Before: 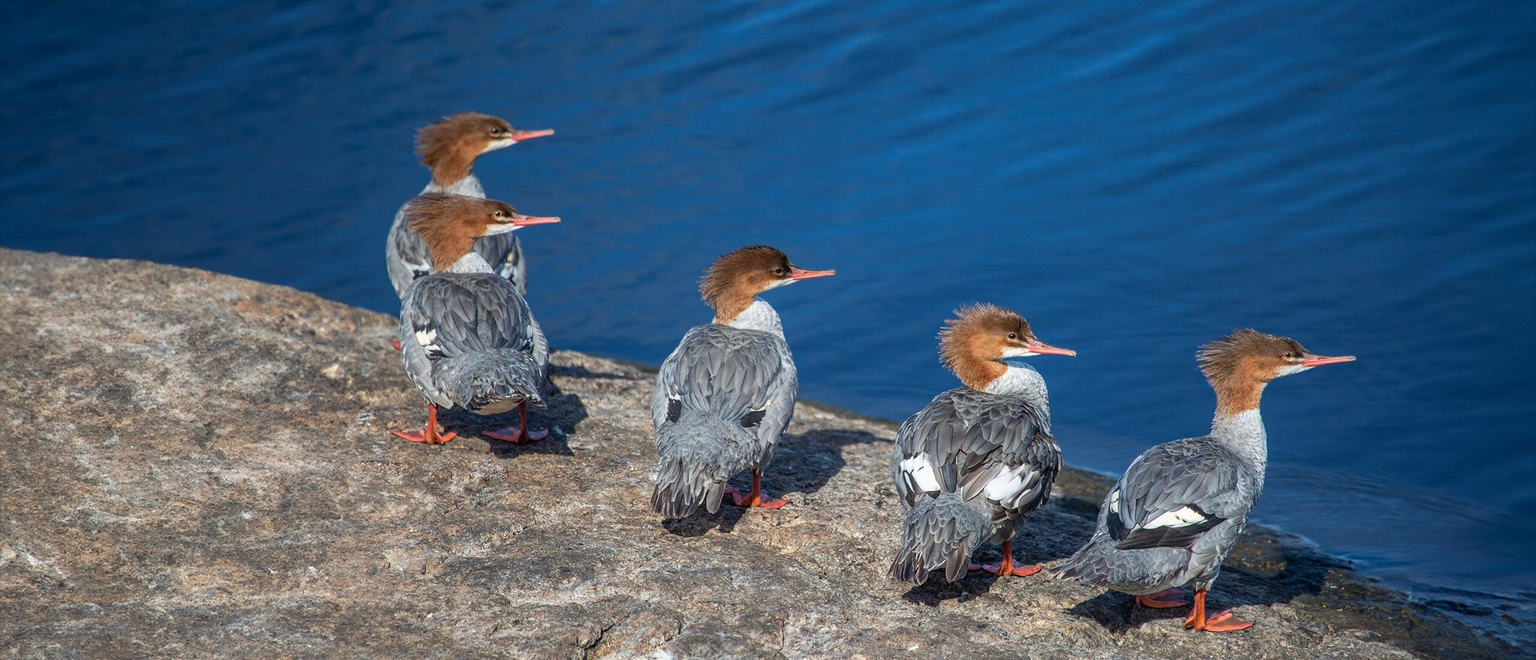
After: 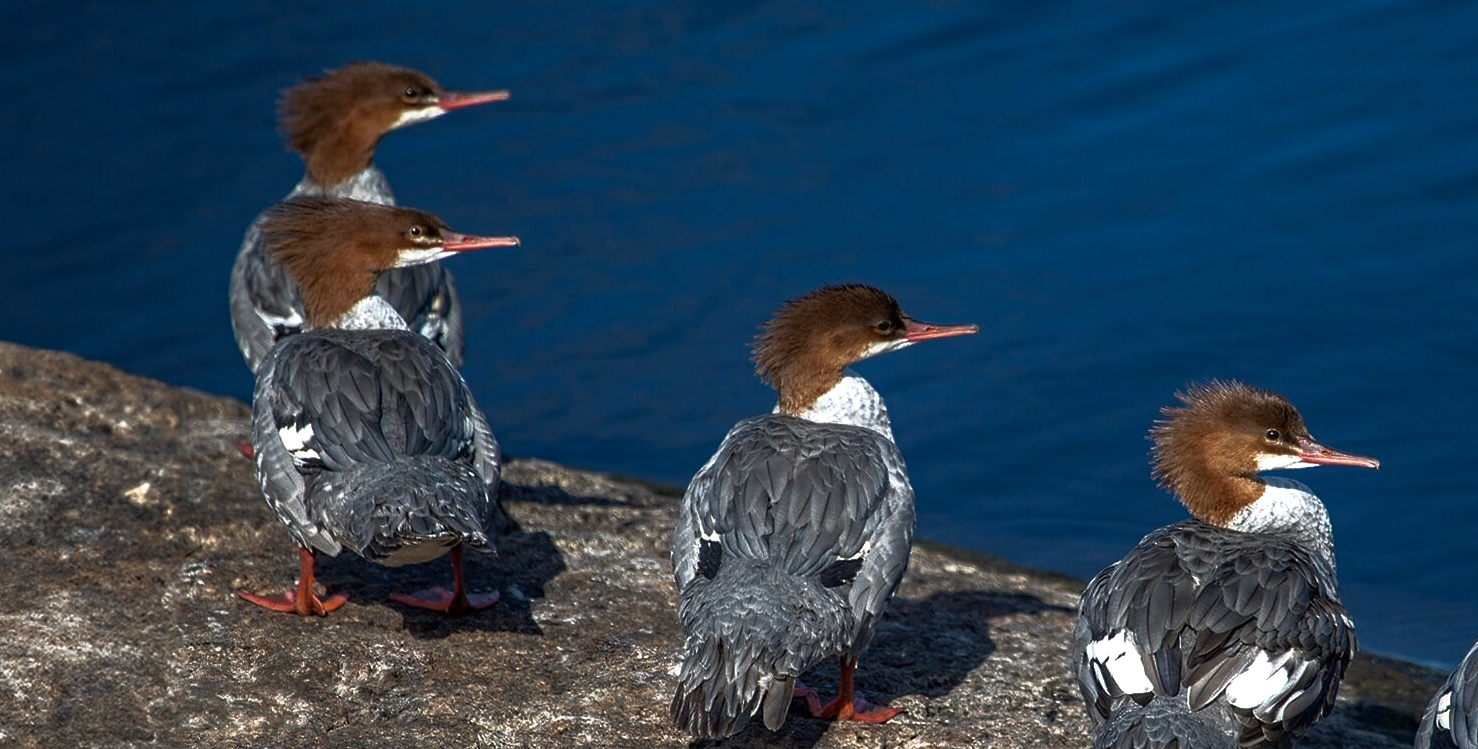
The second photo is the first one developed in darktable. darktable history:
tone equalizer: -8 EV -0.406 EV, -7 EV -0.42 EV, -6 EV -0.362 EV, -5 EV -0.201 EV, -3 EV 0.203 EV, -2 EV 0.351 EV, -1 EV 0.375 EV, +0 EV 0.394 EV, edges refinement/feathering 500, mask exposure compensation -1.57 EV, preserve details no
base curve: curves: ch0 [(0, 0) (0.564, 0.291) (0.802, 0.731) (1, 1)]
crop: left 16.197%, top 11.443%, right 26.066%, bottom 20.435%
haze removal: compatibility mode true, adaptive false
